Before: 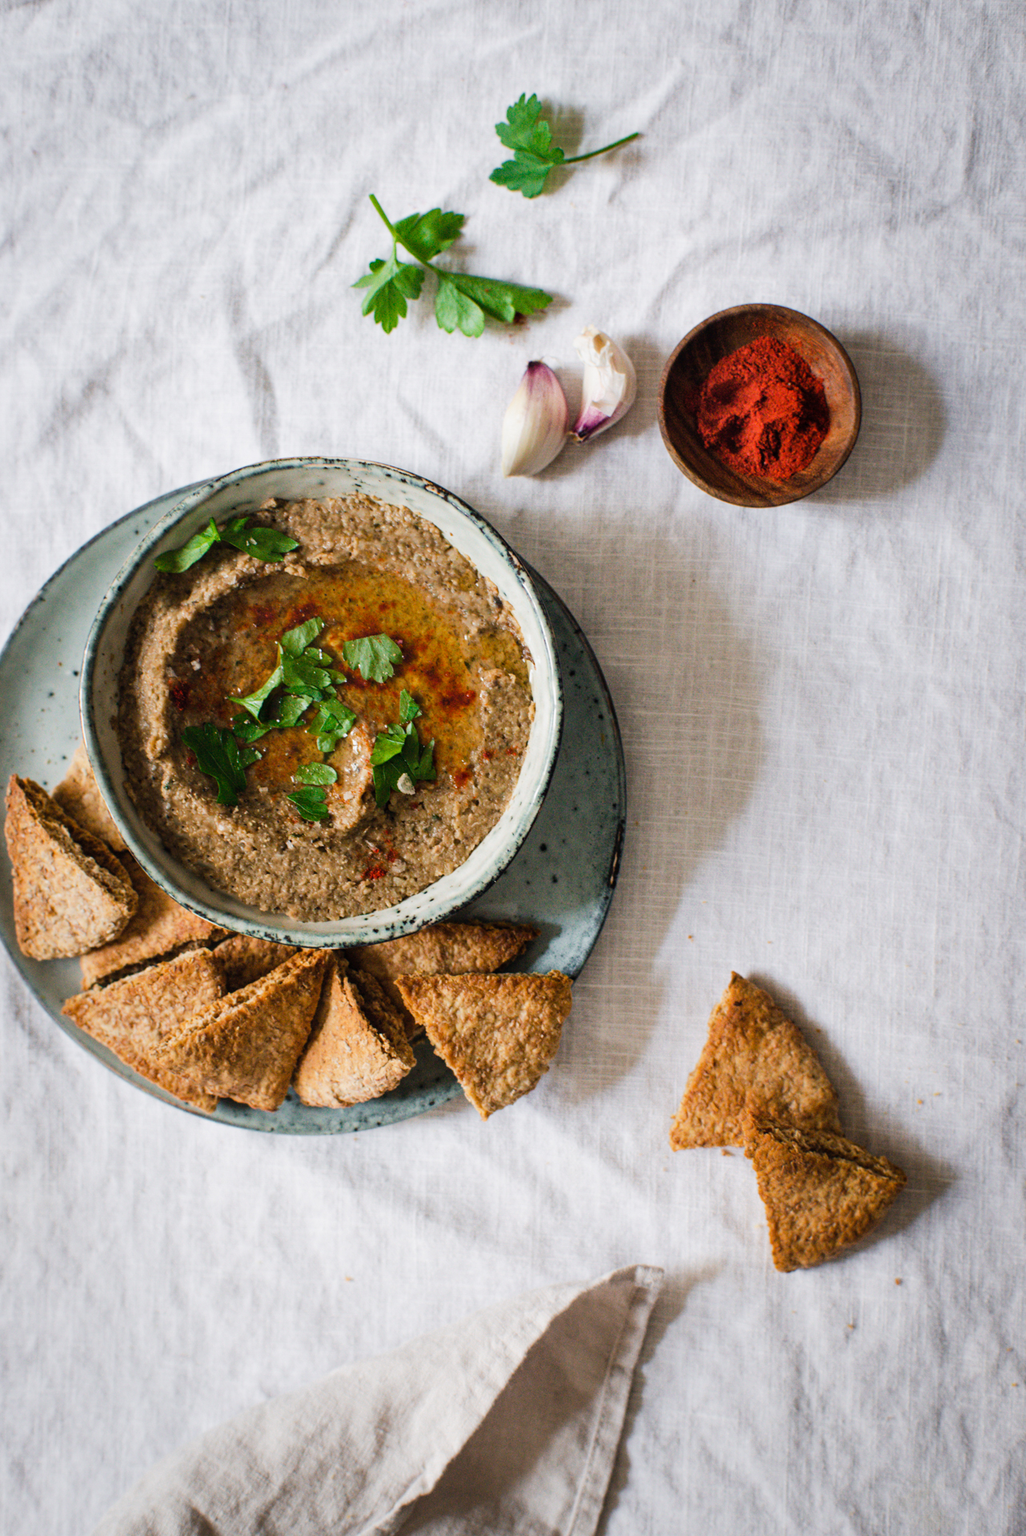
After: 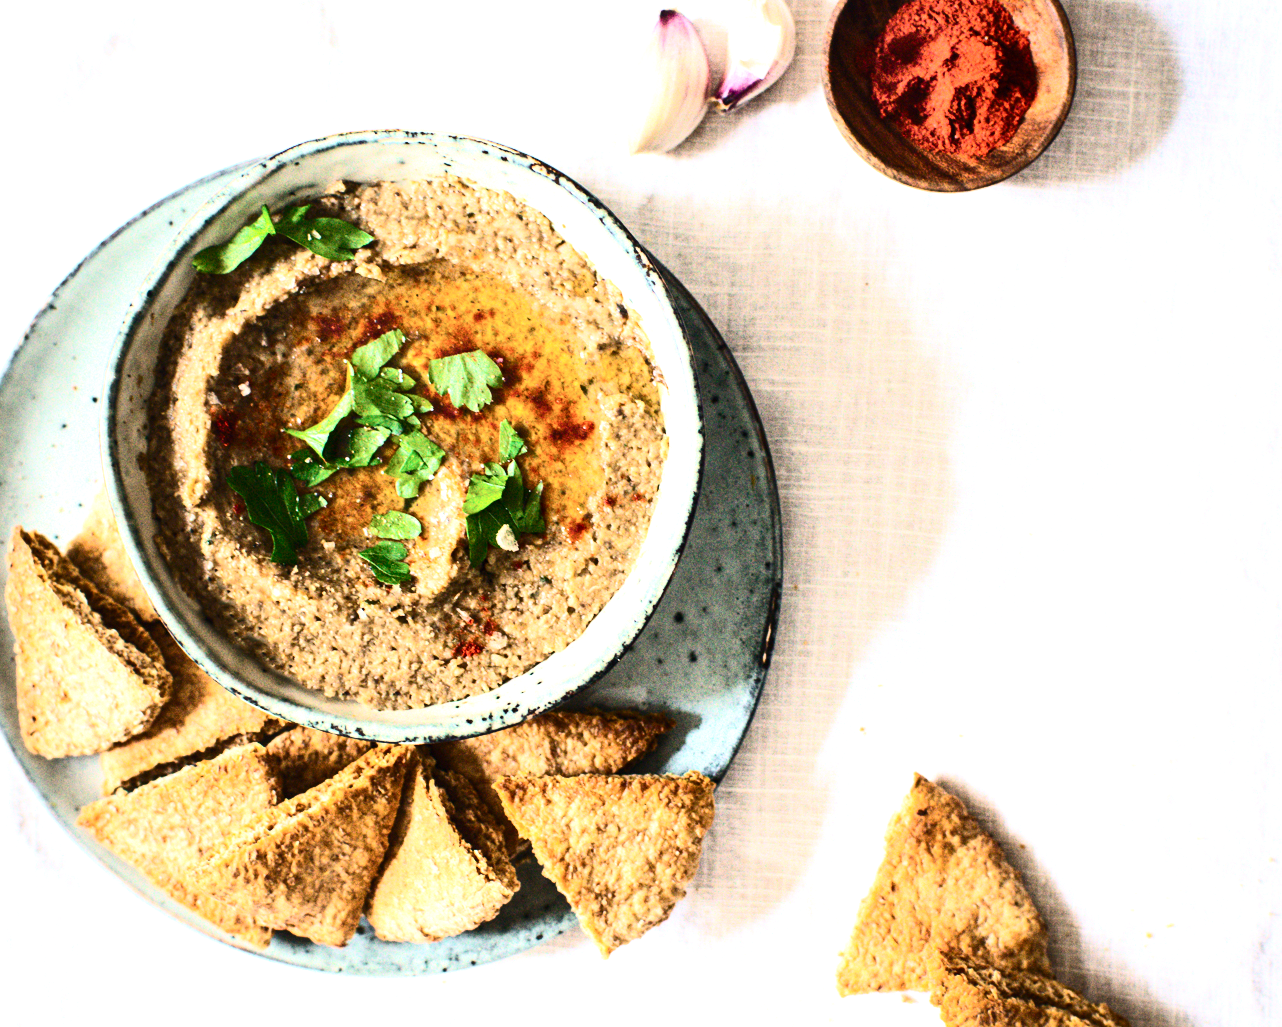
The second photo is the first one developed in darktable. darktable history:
crop and rotate: top 23.043%, bottom 23.437%
exposure: black level correction 0, exposure 1.1 EV, compensate exposure bias true, compensate highlight preservation false
contrast brightness saturation: contrast 0.39, brightness 0.1
